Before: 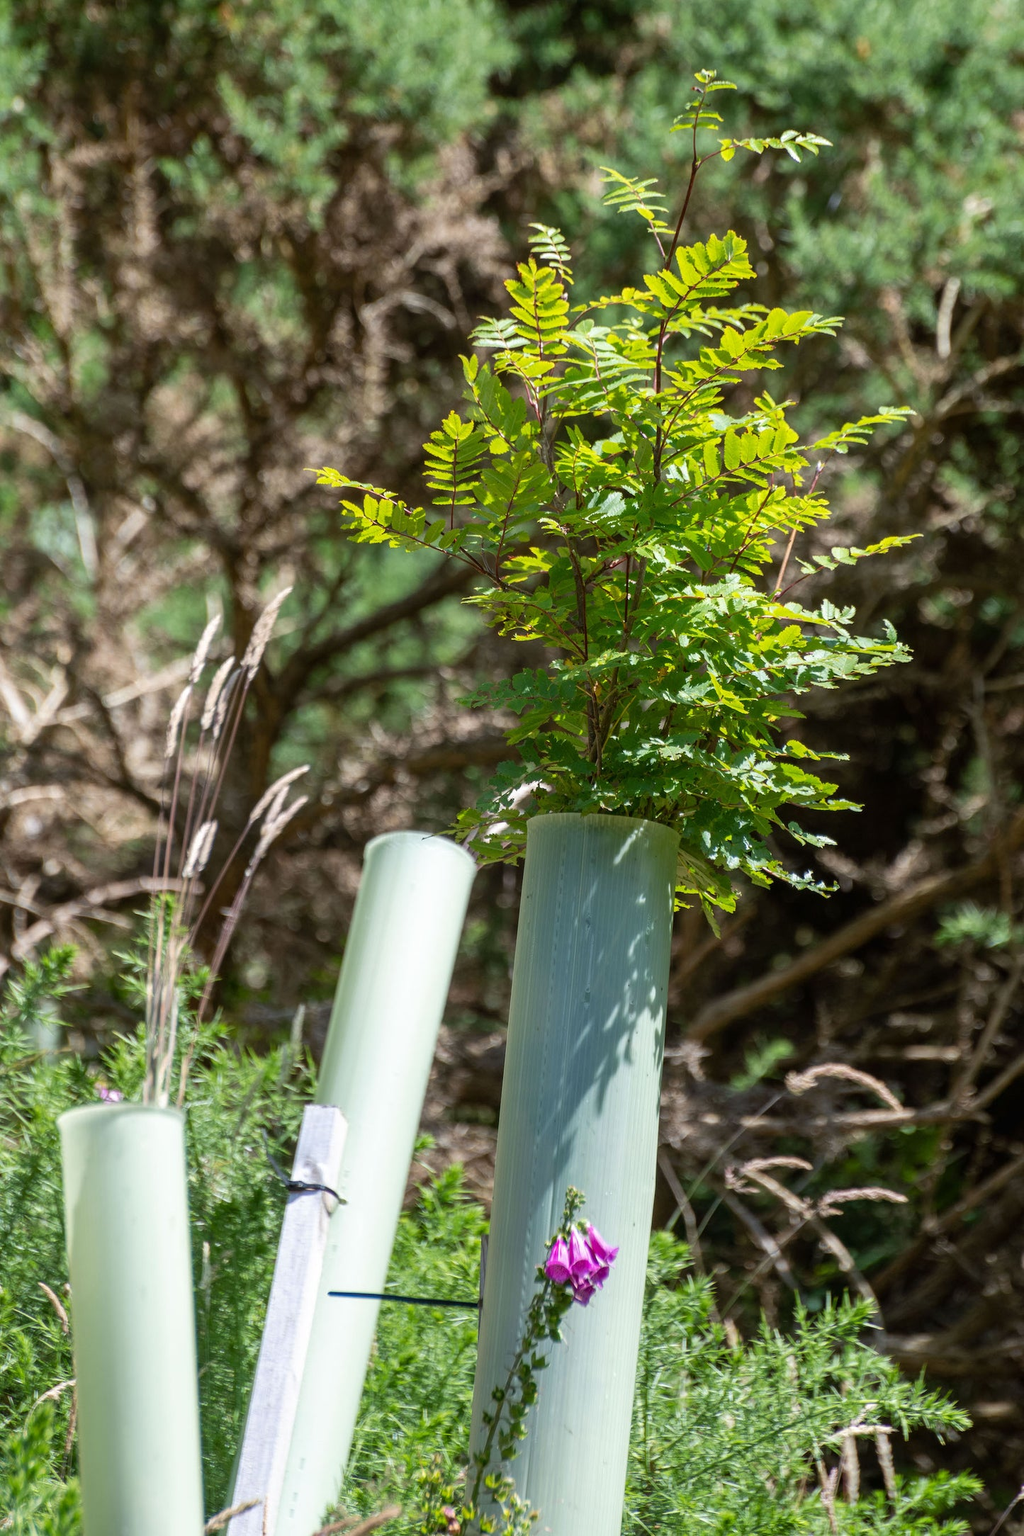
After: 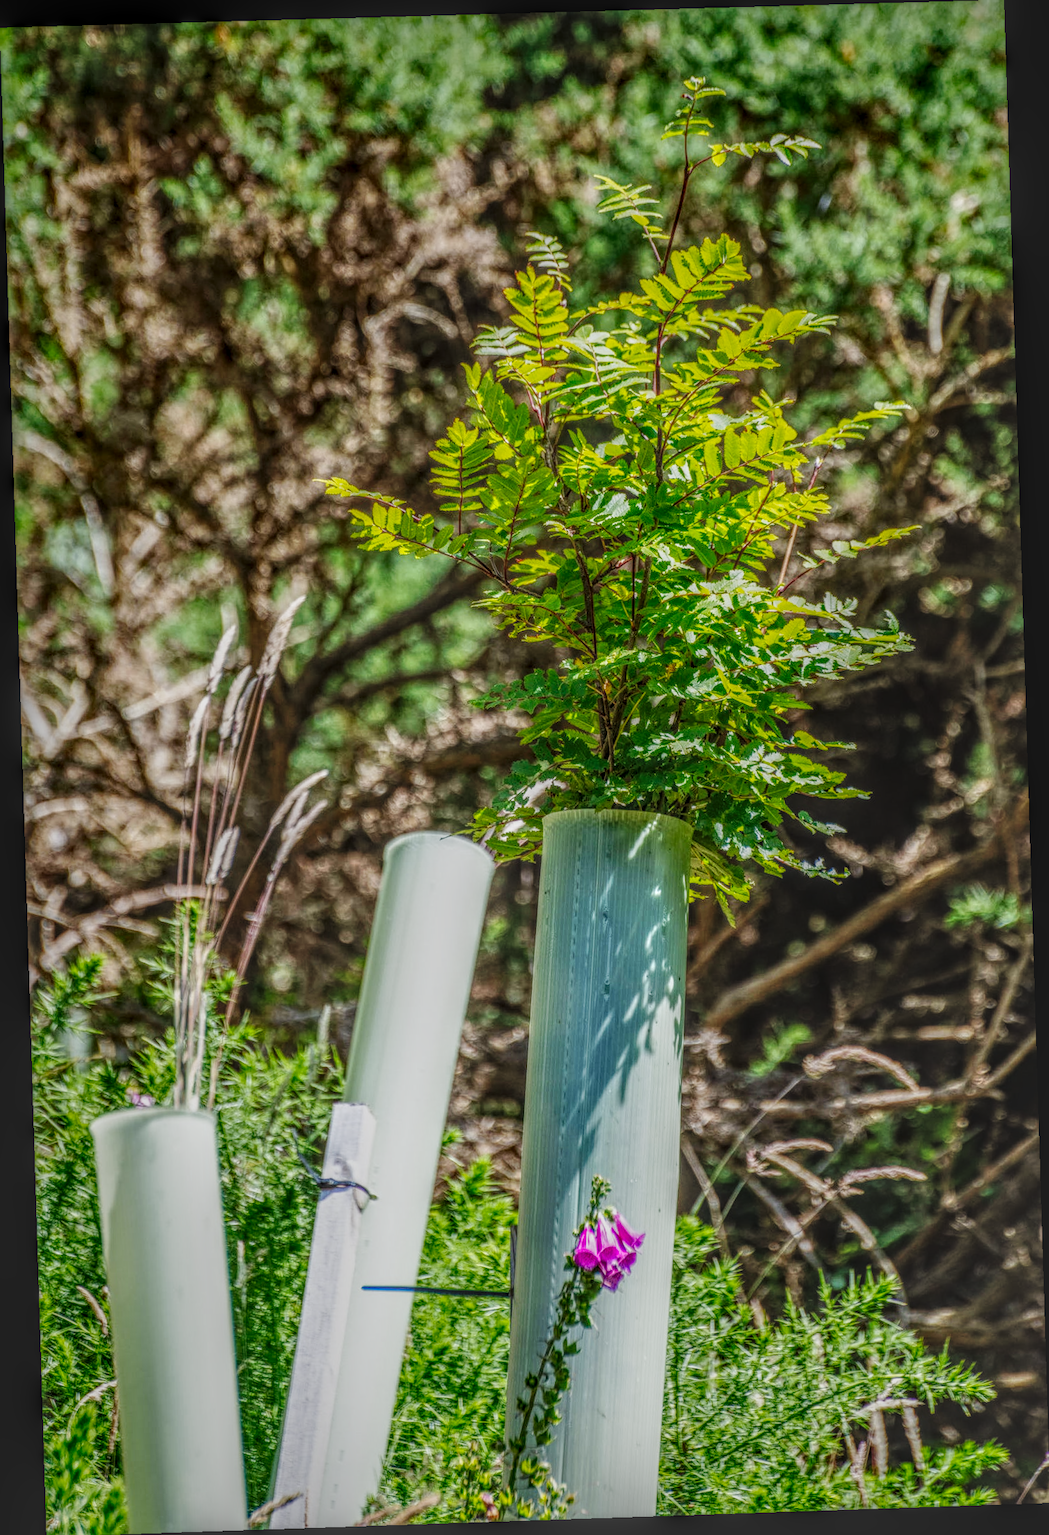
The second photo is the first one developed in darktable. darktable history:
local contrast: highlights 0%, shadows 0%, detail 200%, midtone range 0.25
base curve: curves: ch0 [(0, 0) (0.032, 0.025) (0.121, 0.166) (0.206, 0.329) (0.605, 0.79) (1, 1)], preserve colors none
rotate and perspective: rotation -1.77°, lens shift (horizontal) 0.004, automatic cropping off
